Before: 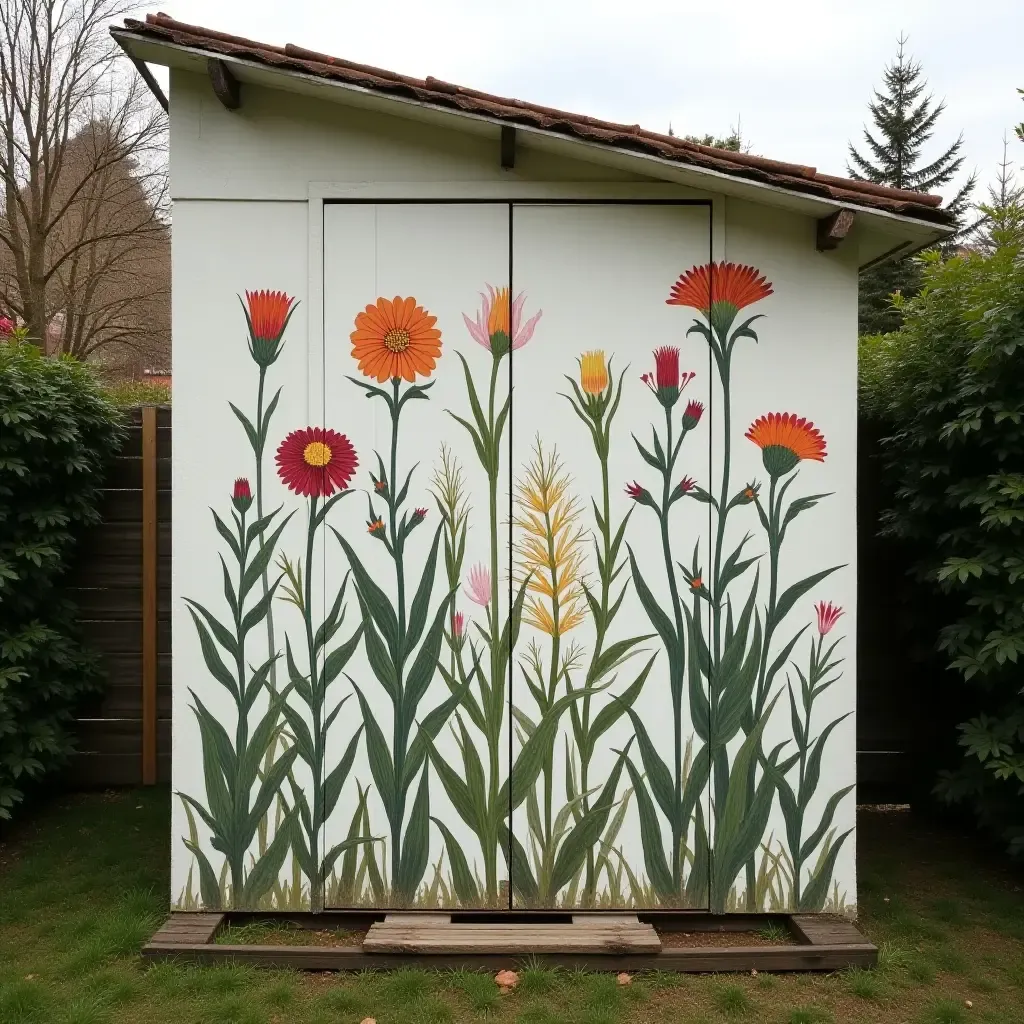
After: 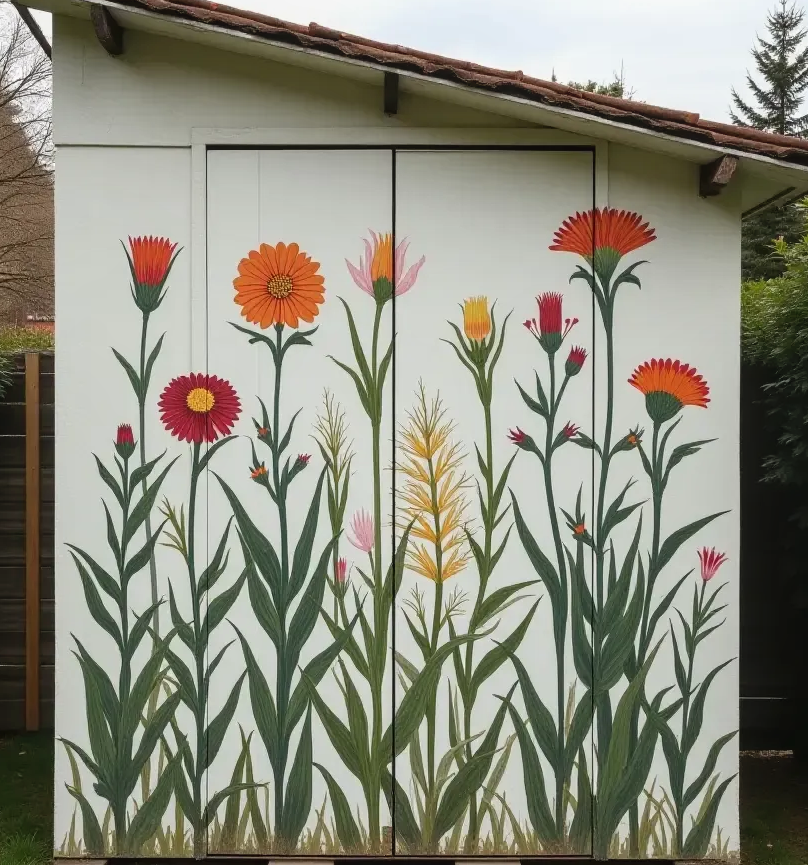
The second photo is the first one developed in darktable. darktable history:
crop: left 11.443%, top 5.276%, right 9.554%, bottom 10.171%
local contrast: detail 109%
